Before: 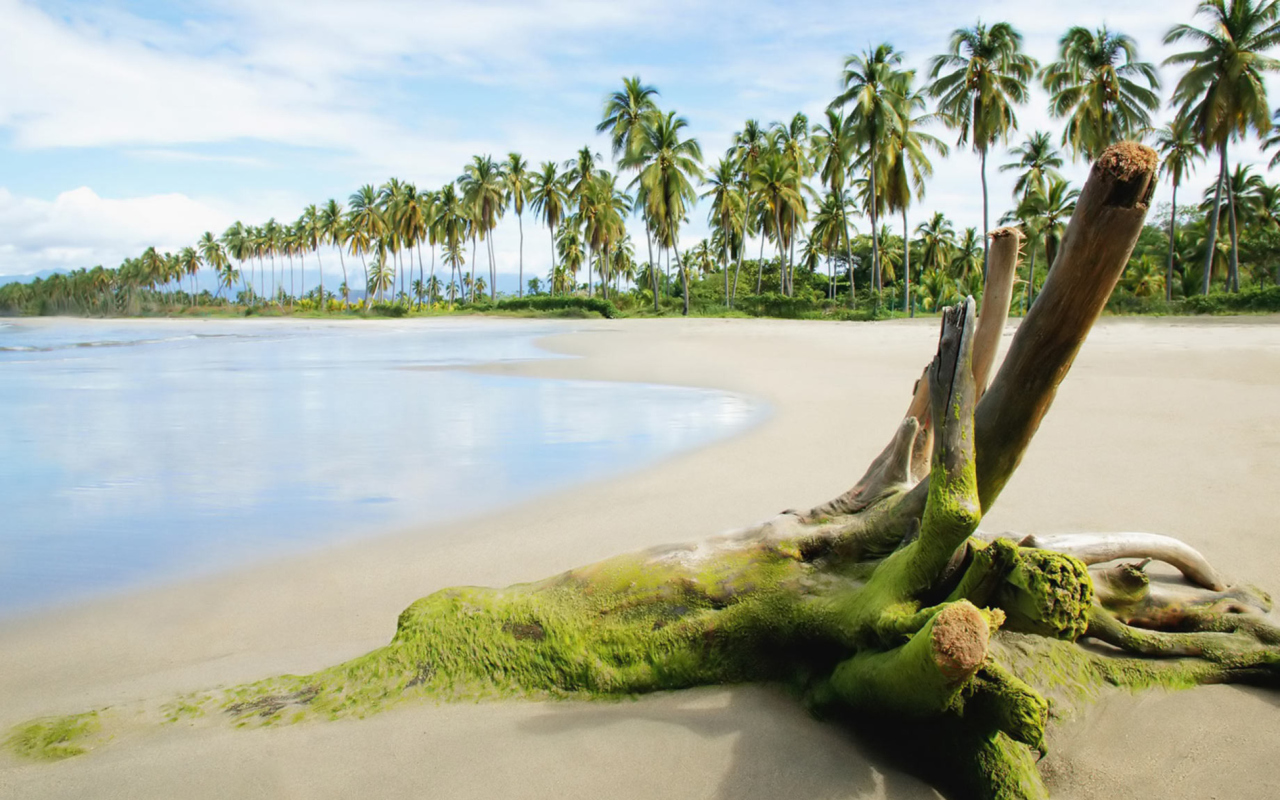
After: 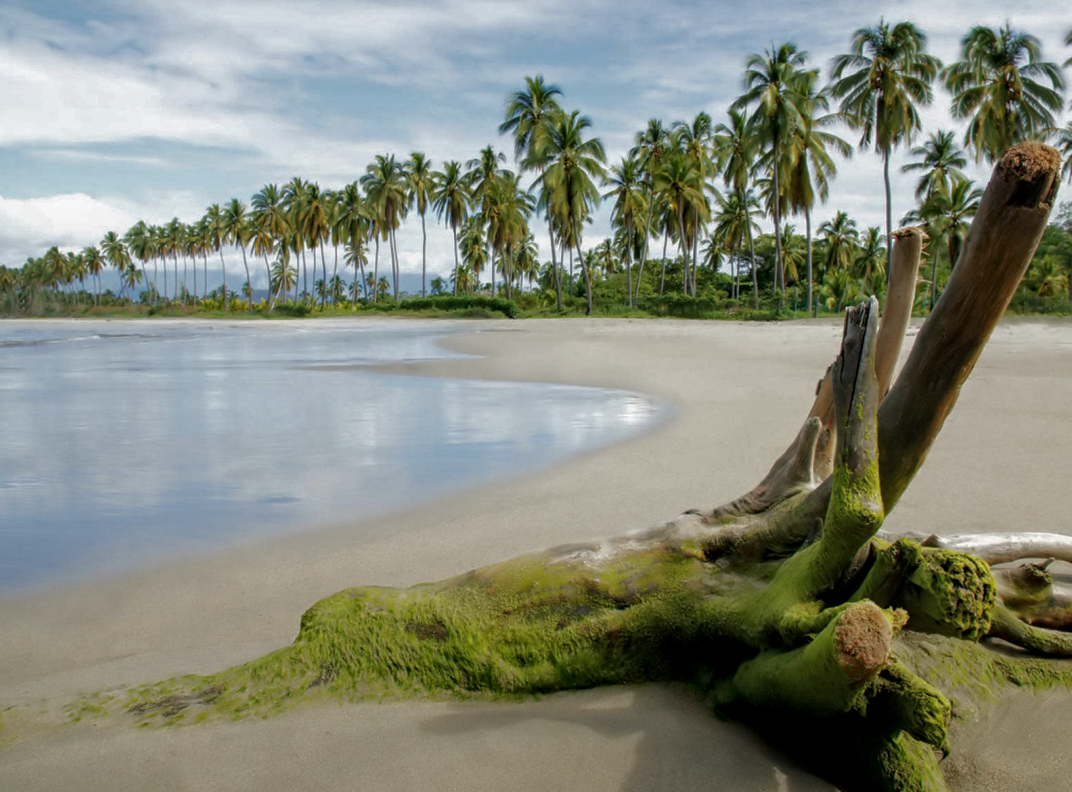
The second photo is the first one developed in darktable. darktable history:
local contrast: on, module defaults
crop: left 7.598%, right 7.873%
base curve: curves: ch0 [(0, 0) (0.826, 0.587) (1, 1)]
